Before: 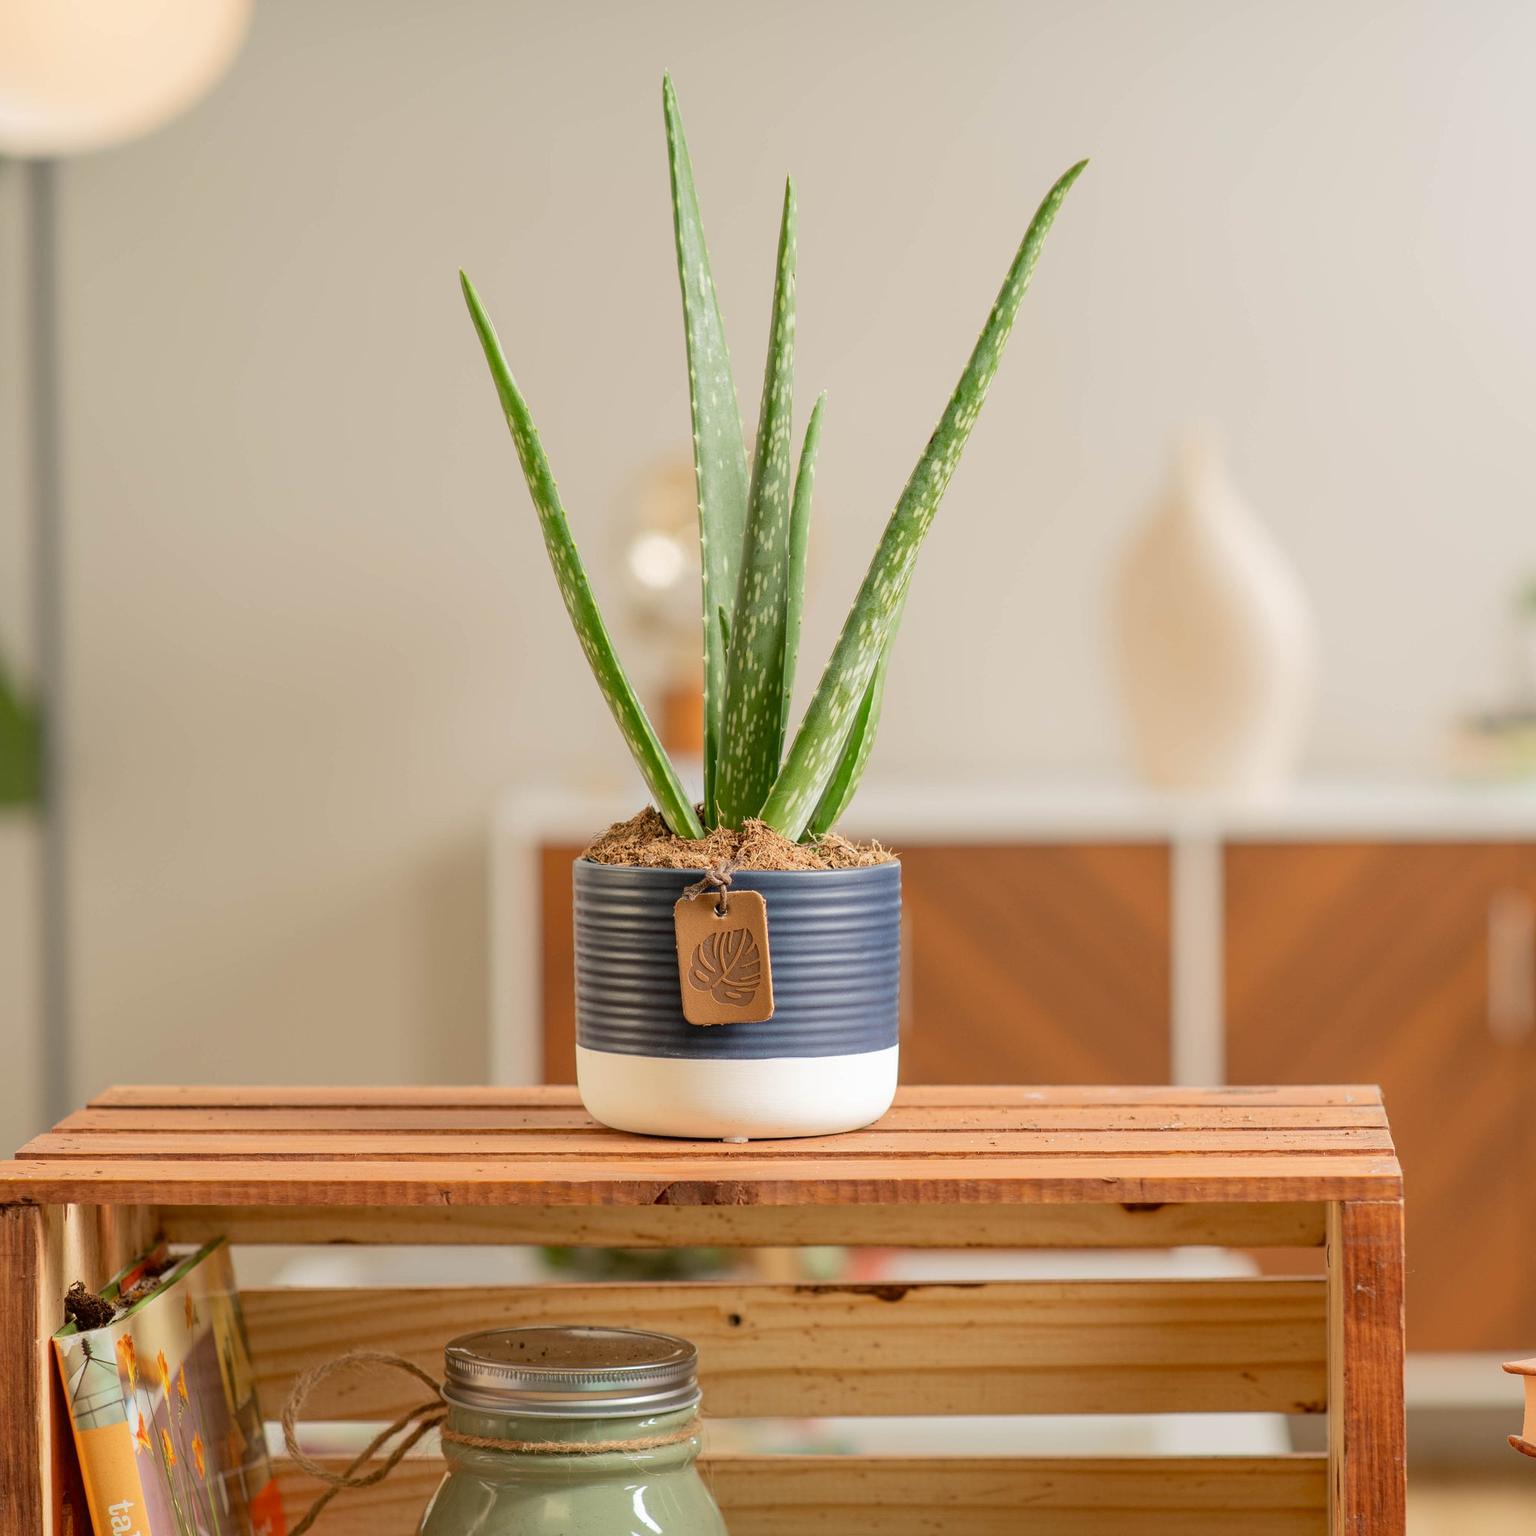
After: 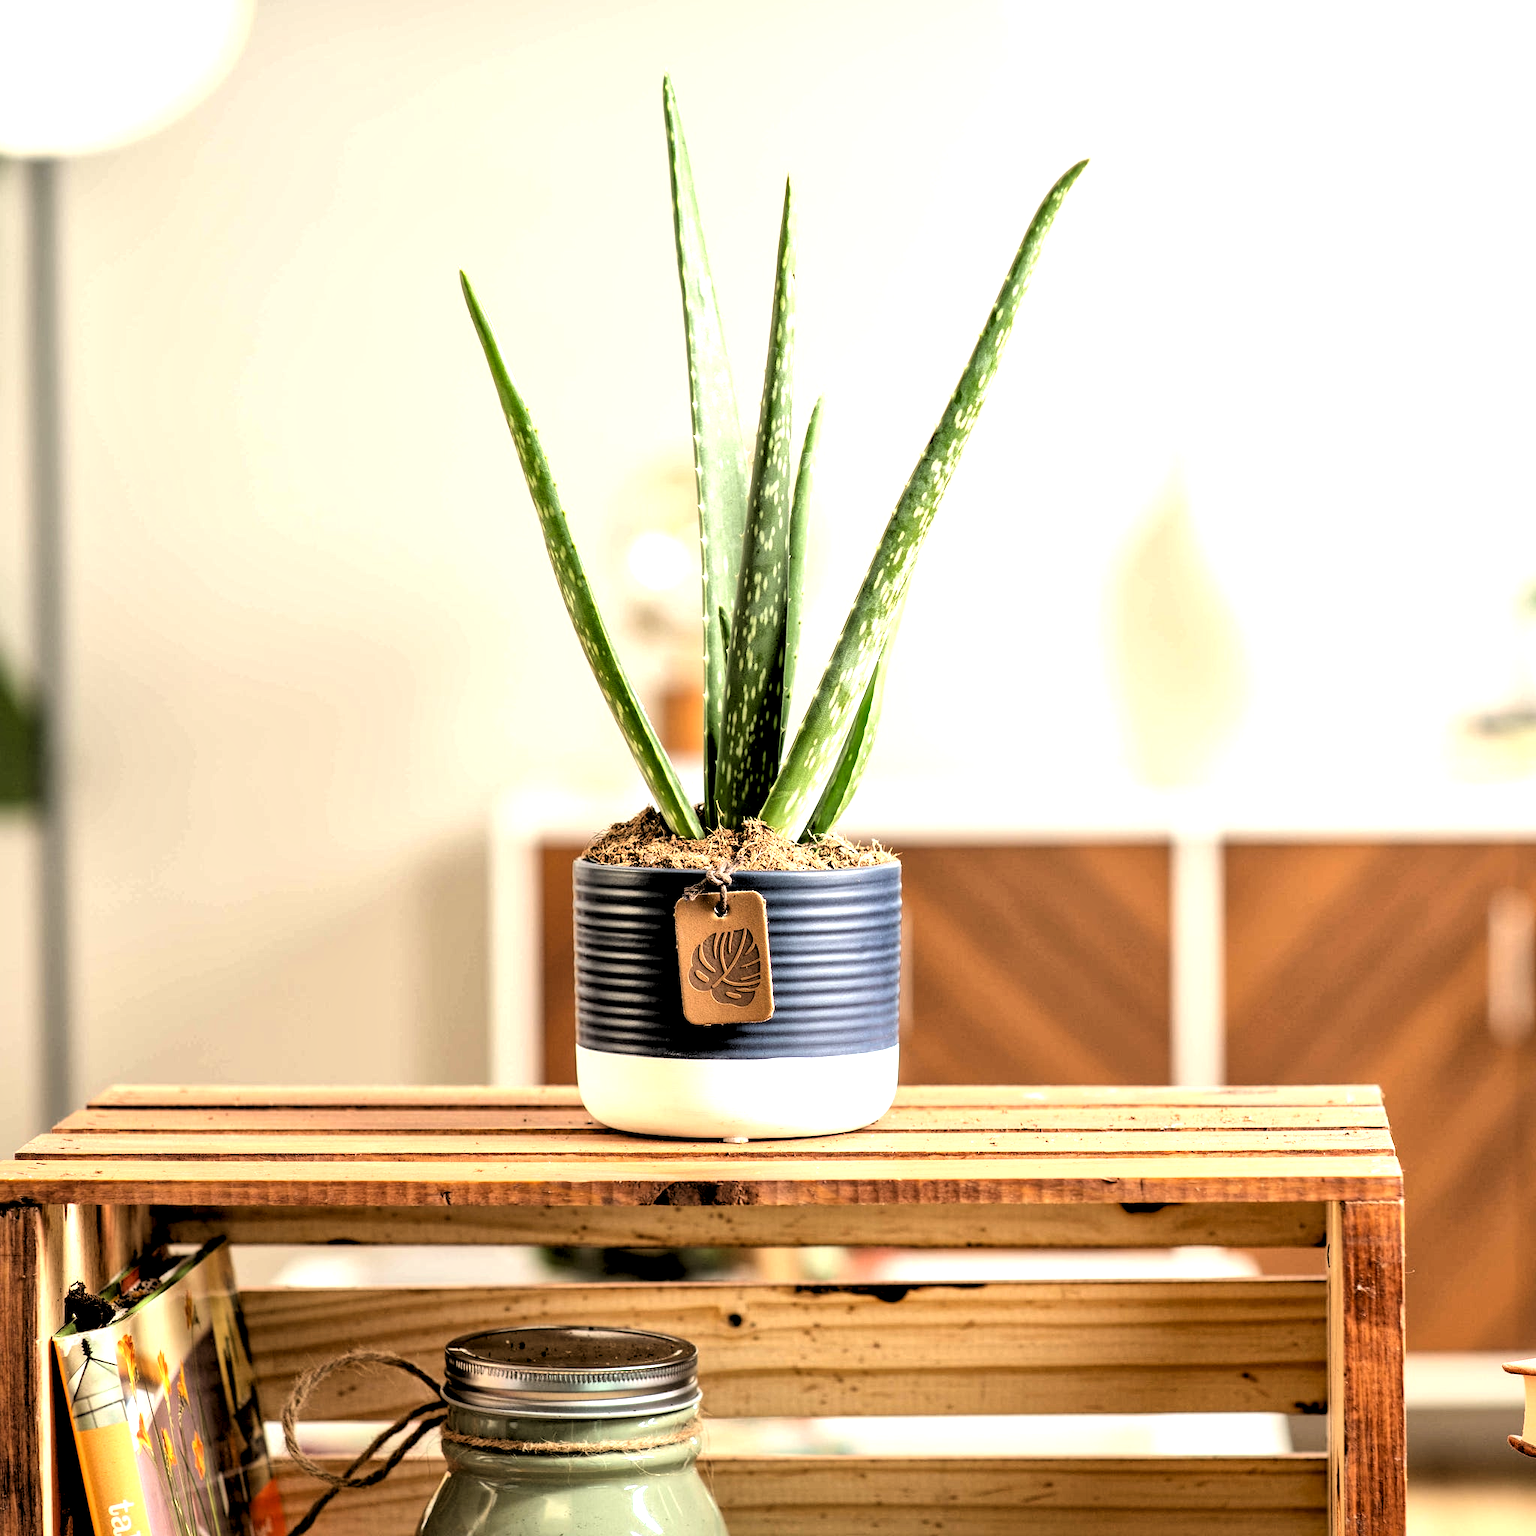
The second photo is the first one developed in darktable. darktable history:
tone equalizer: -8 EV -1.08 EV, -7 EV -1.01 EV, -6 EV -0.867 EV, -5 EV -0.578 EV, -3 EV 0.578 EV, -2 EV 0.867 EV, -1 EV 1.01 EV, +0 EV 1.08 EV, edges refinement/feathering 500, mask exposure compensation -1.57 EV, preserve details no
local contrast: mode bilateral grid, contrast 20, coarseness 50, detail 150%, midtone range 0.2
rgb levels: levels [[0.034, 0.472, 0.904], [0, 0.5, 1], [0, 0.5, 1]]
